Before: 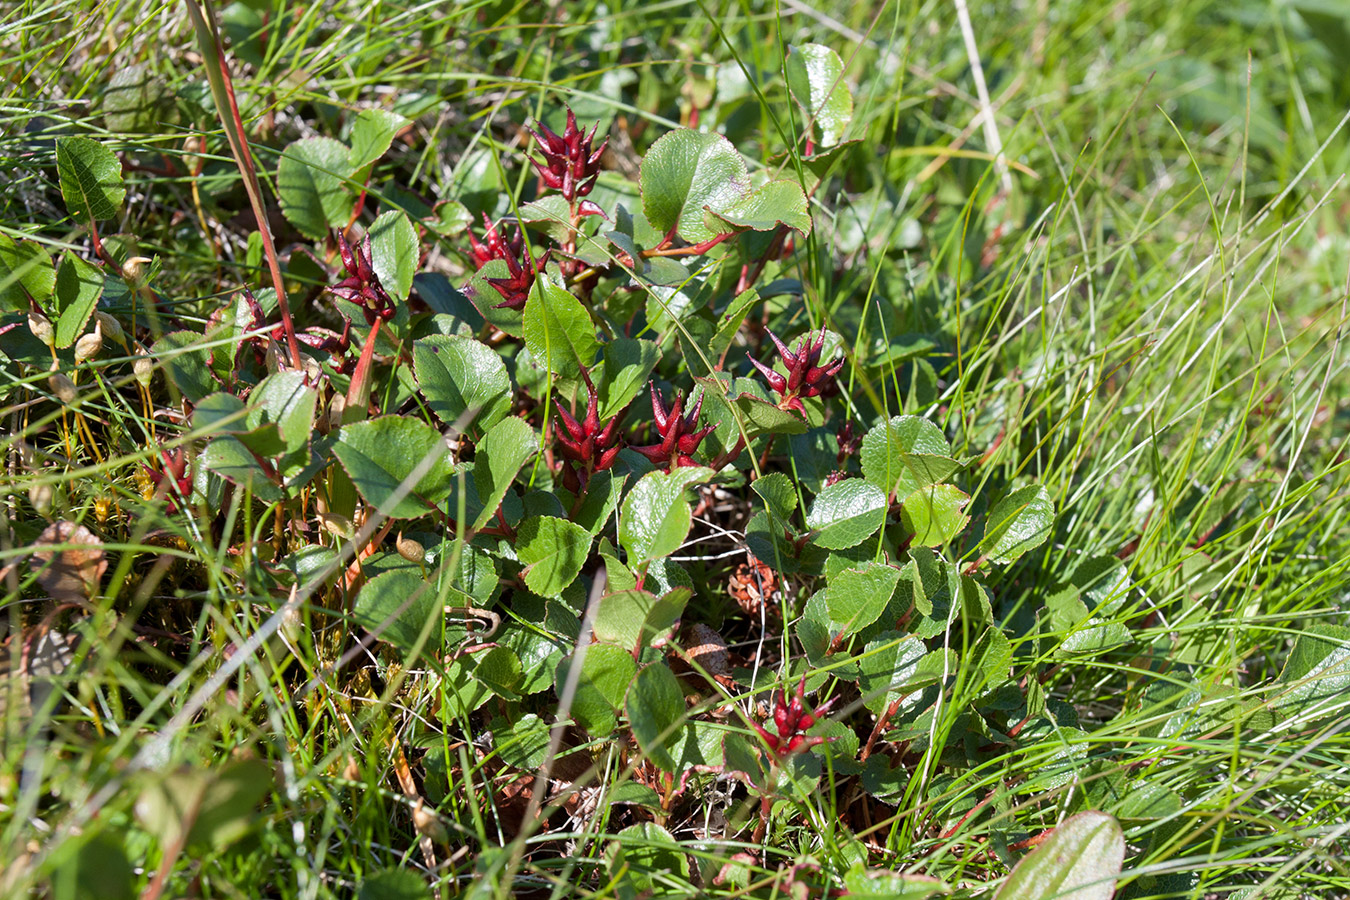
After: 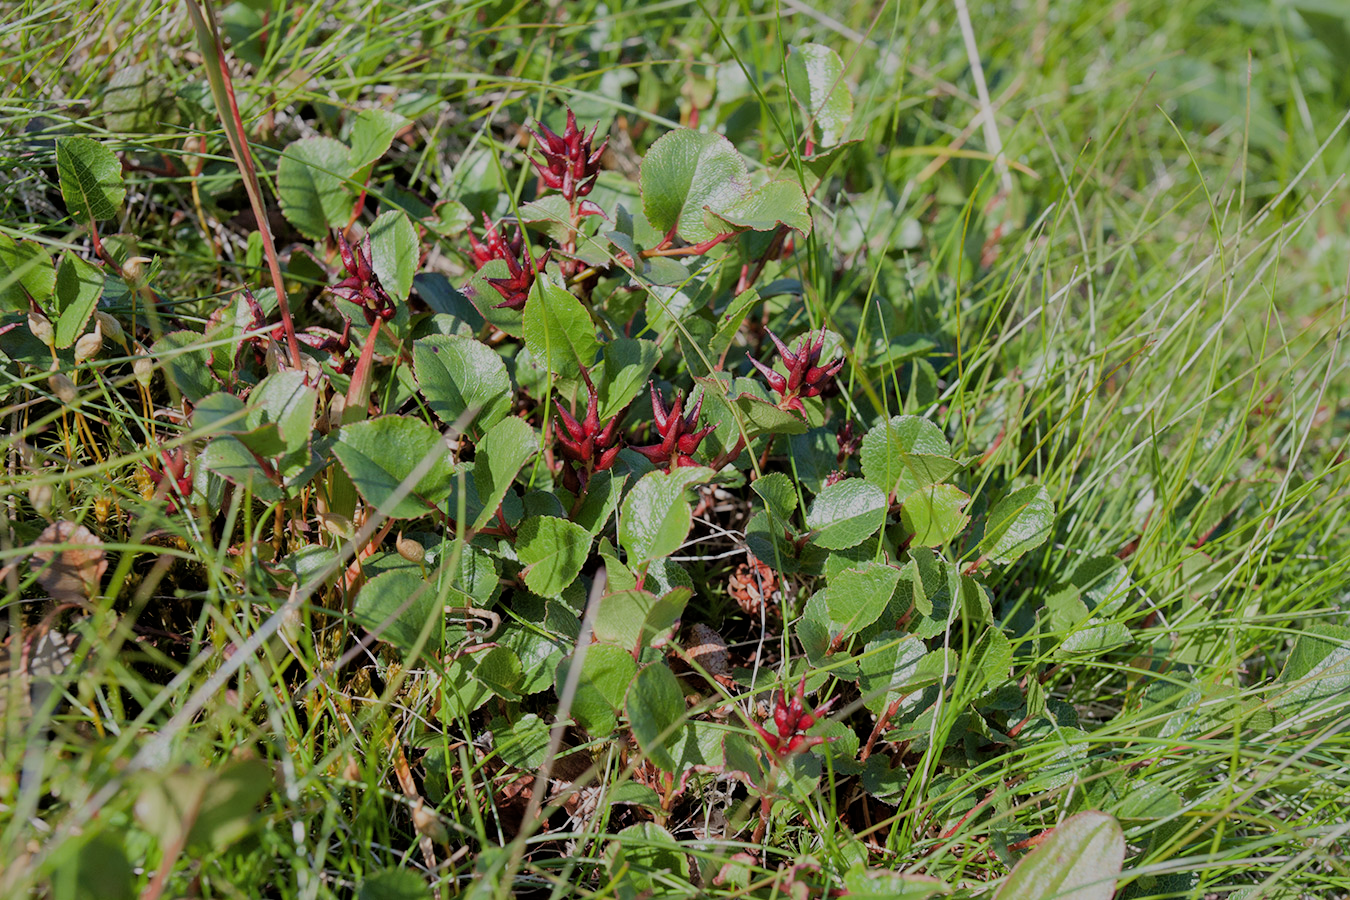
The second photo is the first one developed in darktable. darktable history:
shadows and highlights: shadows 29.94
filmic rgb: black relative exposure -6.61 EV, white relative exposure 4.7 EV, hardness 3.14, contrast 0.798
